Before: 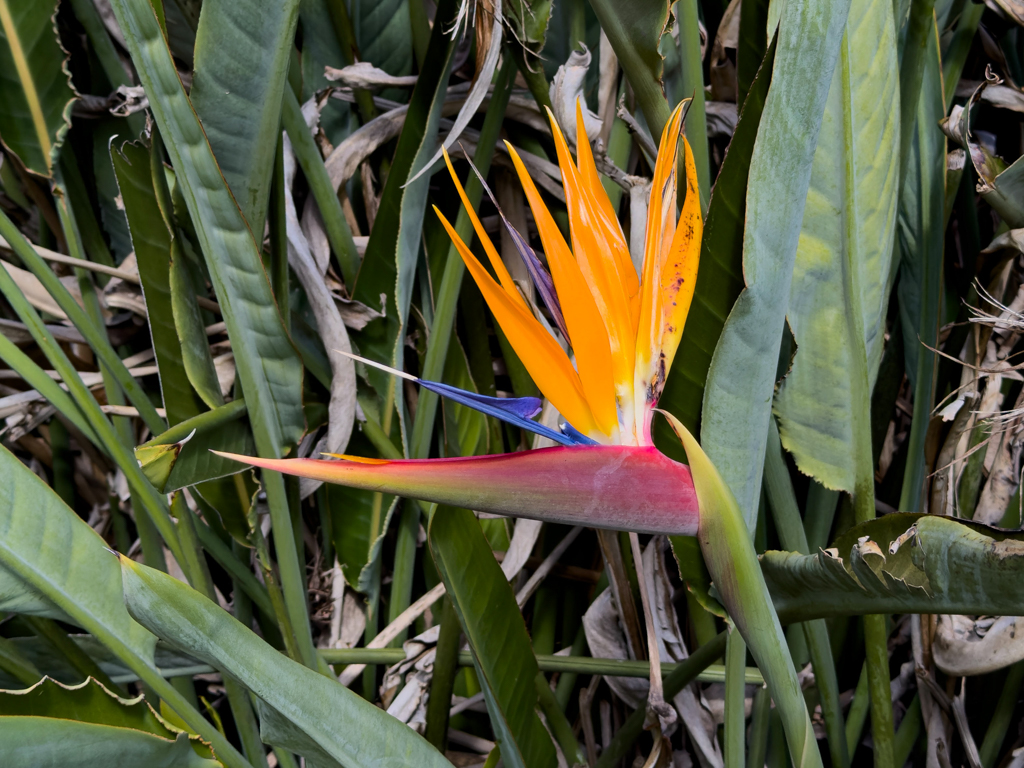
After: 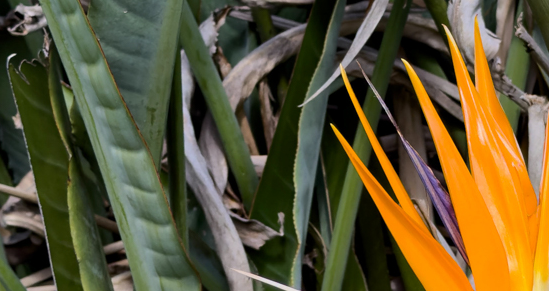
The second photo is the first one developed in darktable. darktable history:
crop: left 10.051%, top 10.661%, right 36.32%, bottom 51.344%
